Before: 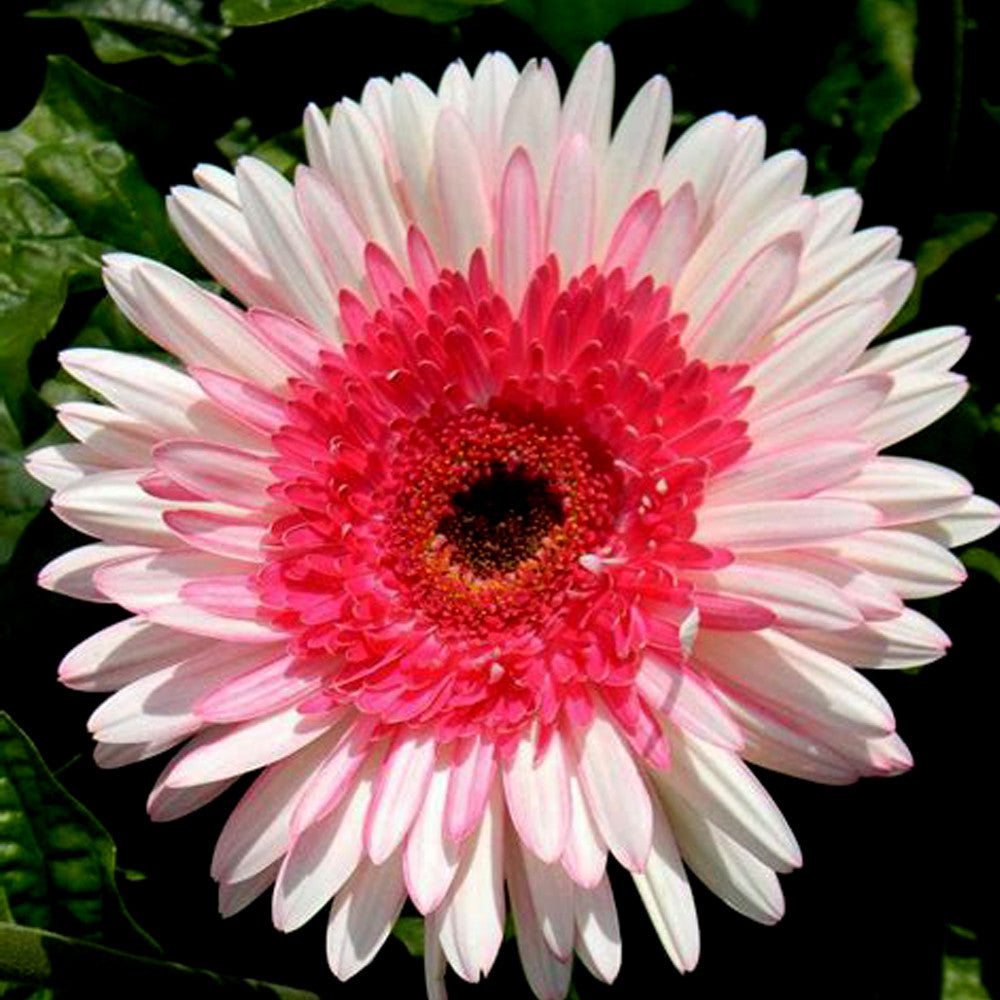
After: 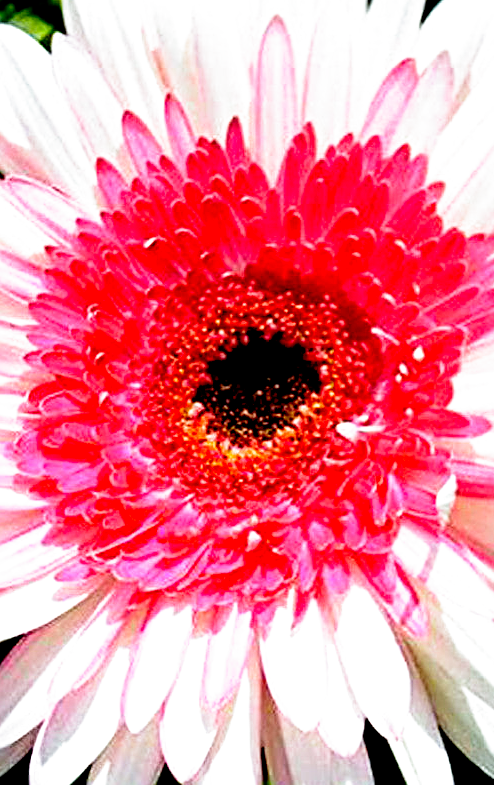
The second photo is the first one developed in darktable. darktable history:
filmic rgb: middle gray luminance 8.8%, black relative exposure -6.3 EV, white relative exposure 2.7 EV, threshold 6 EV, target black luminance 0%, hardness 4.74, latitude 73.47%, contrast 1.332, shadows ↔ highlights balance 10.13%, add noise in highlights 0, preserve chrominance no, color science v3 (2019), use custom middle-gray values true, iterations of high-quality reconstruction 0, contrast in highlights soft, enable highlight reconstruction true
sharpen: radius 4
exposure: black level correction 0.002, compensate highlight preservation false
white balance: red 0.925, blue 1.046
crop and rotate: angle 0.02°, left 24.353%, top 13.219%, right 26.156%, bottom 8.224%
